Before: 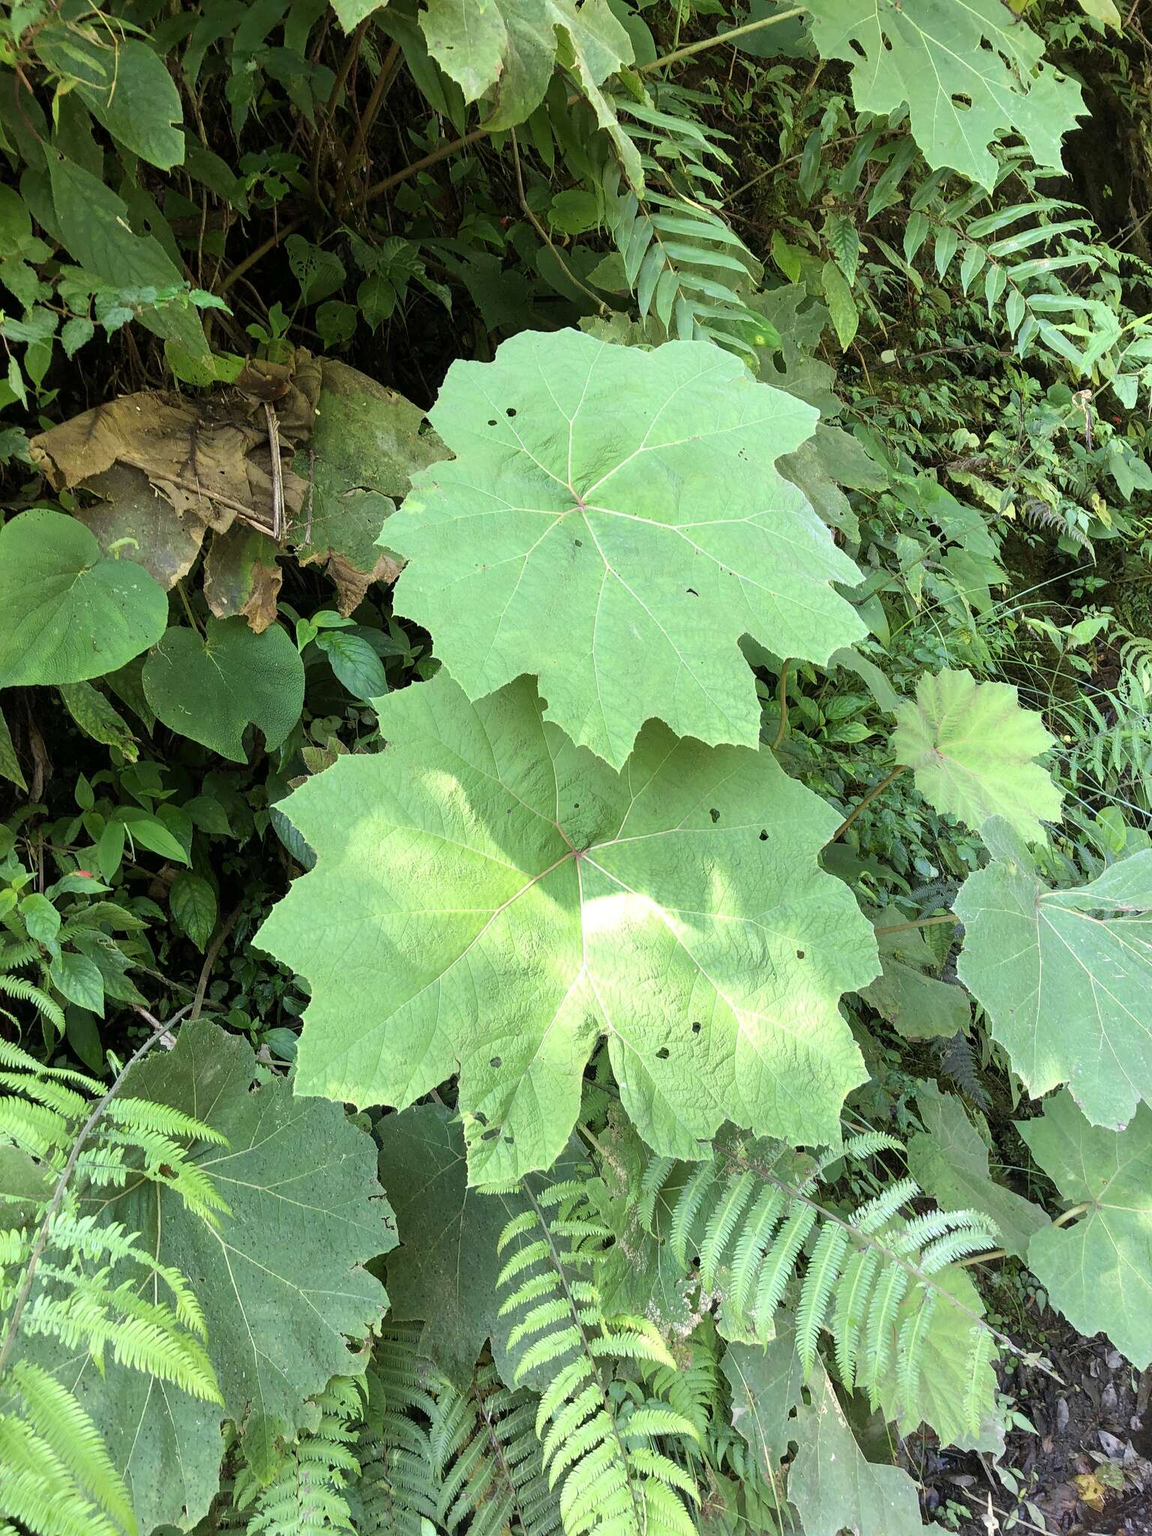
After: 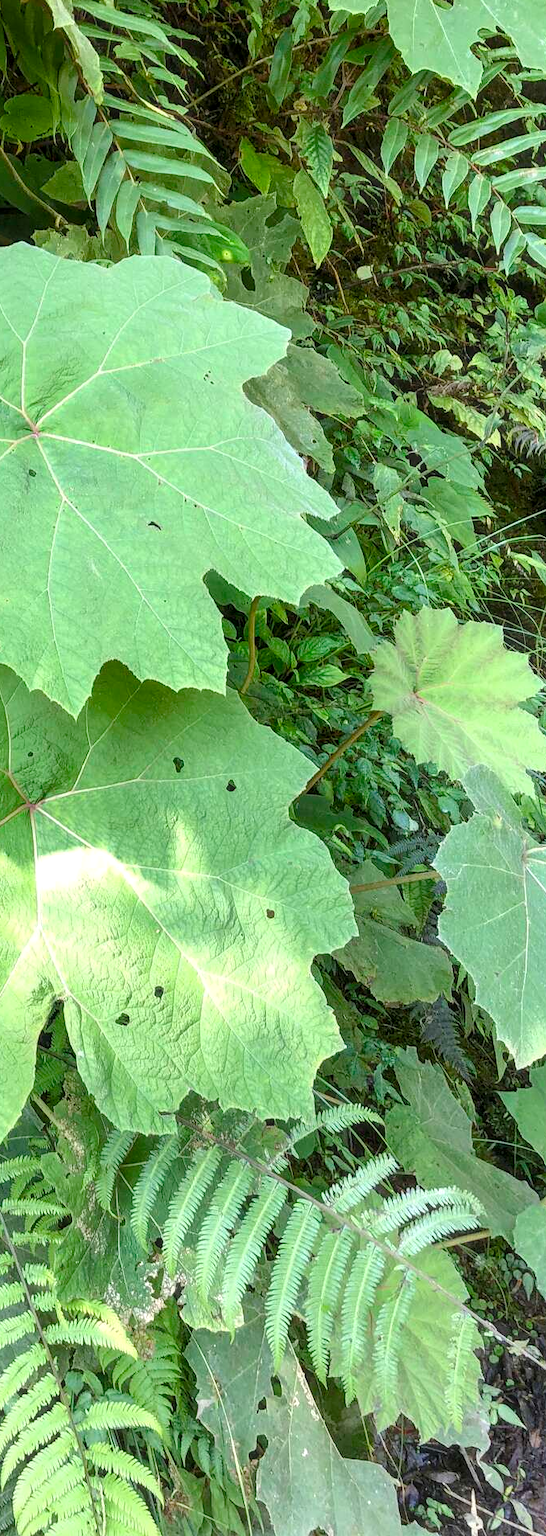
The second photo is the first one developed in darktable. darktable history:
haze removal: strength -0.05
crop: left 47.628%, top 6.643%, right 7.874%
color balance rgb: perceptual saturation grading › global saturation 20%, perceptual saturation grading › highlights -25%, perceptual saturation grading › shadows 25%
local contrast: detail 130%
